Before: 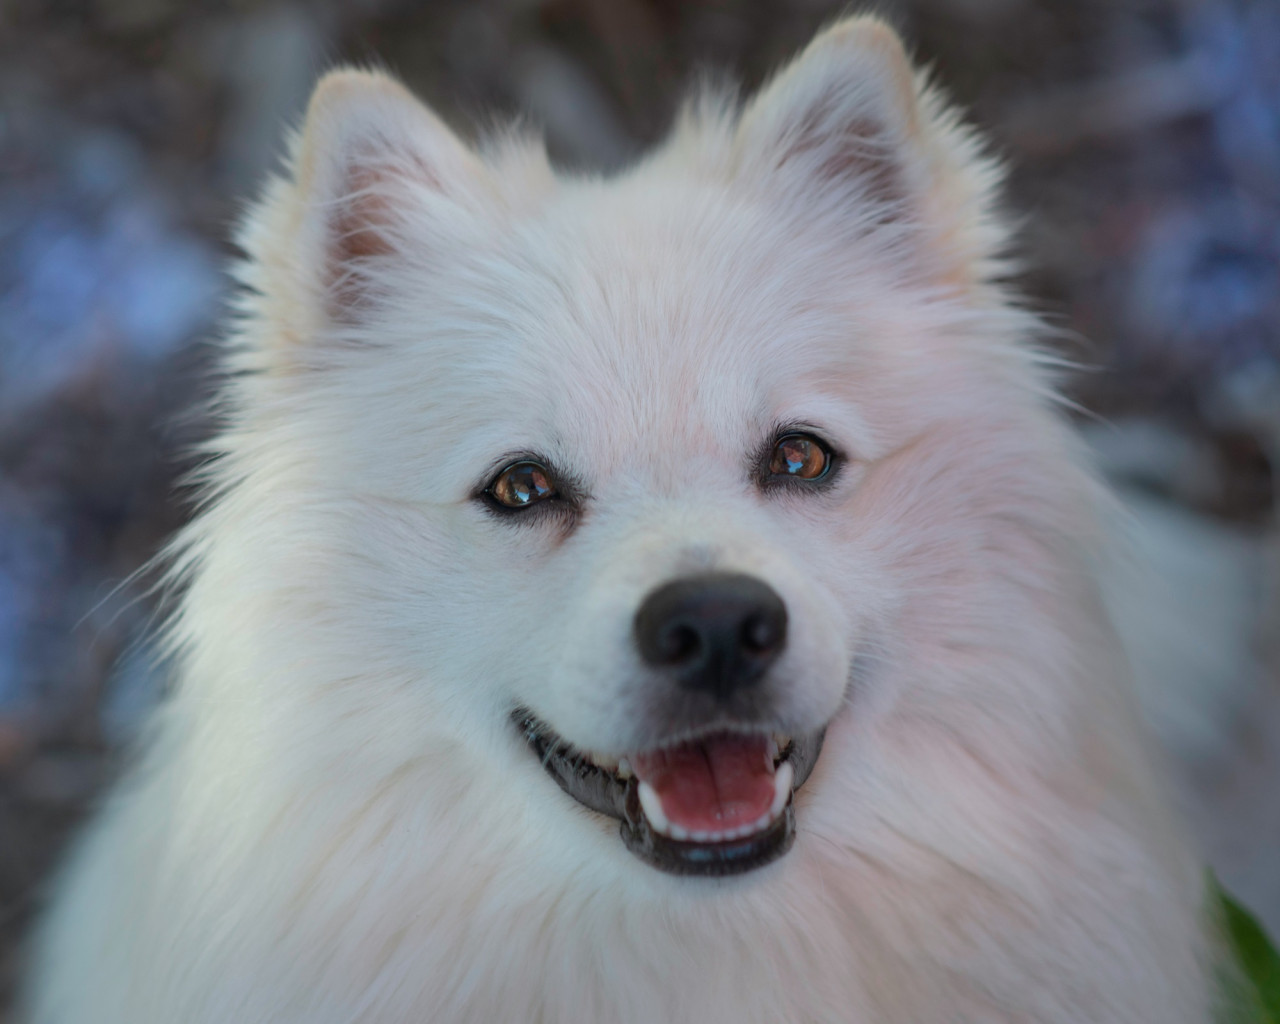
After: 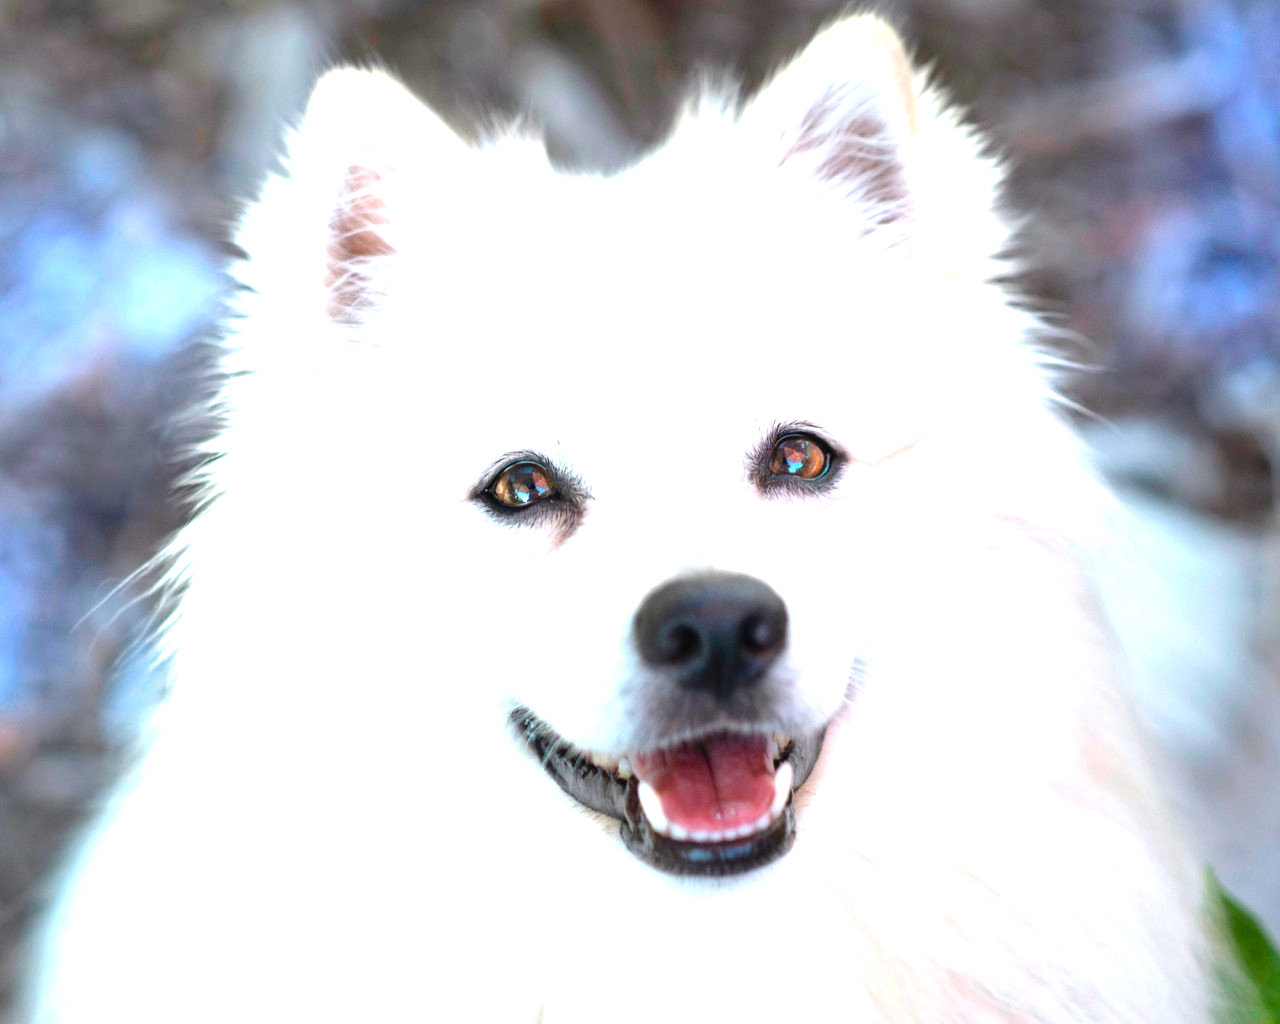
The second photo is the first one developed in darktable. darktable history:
levels: levels [0, 0.281, 0.562]
base curve: preserve colors none
tone equalizer: on, module defaults
